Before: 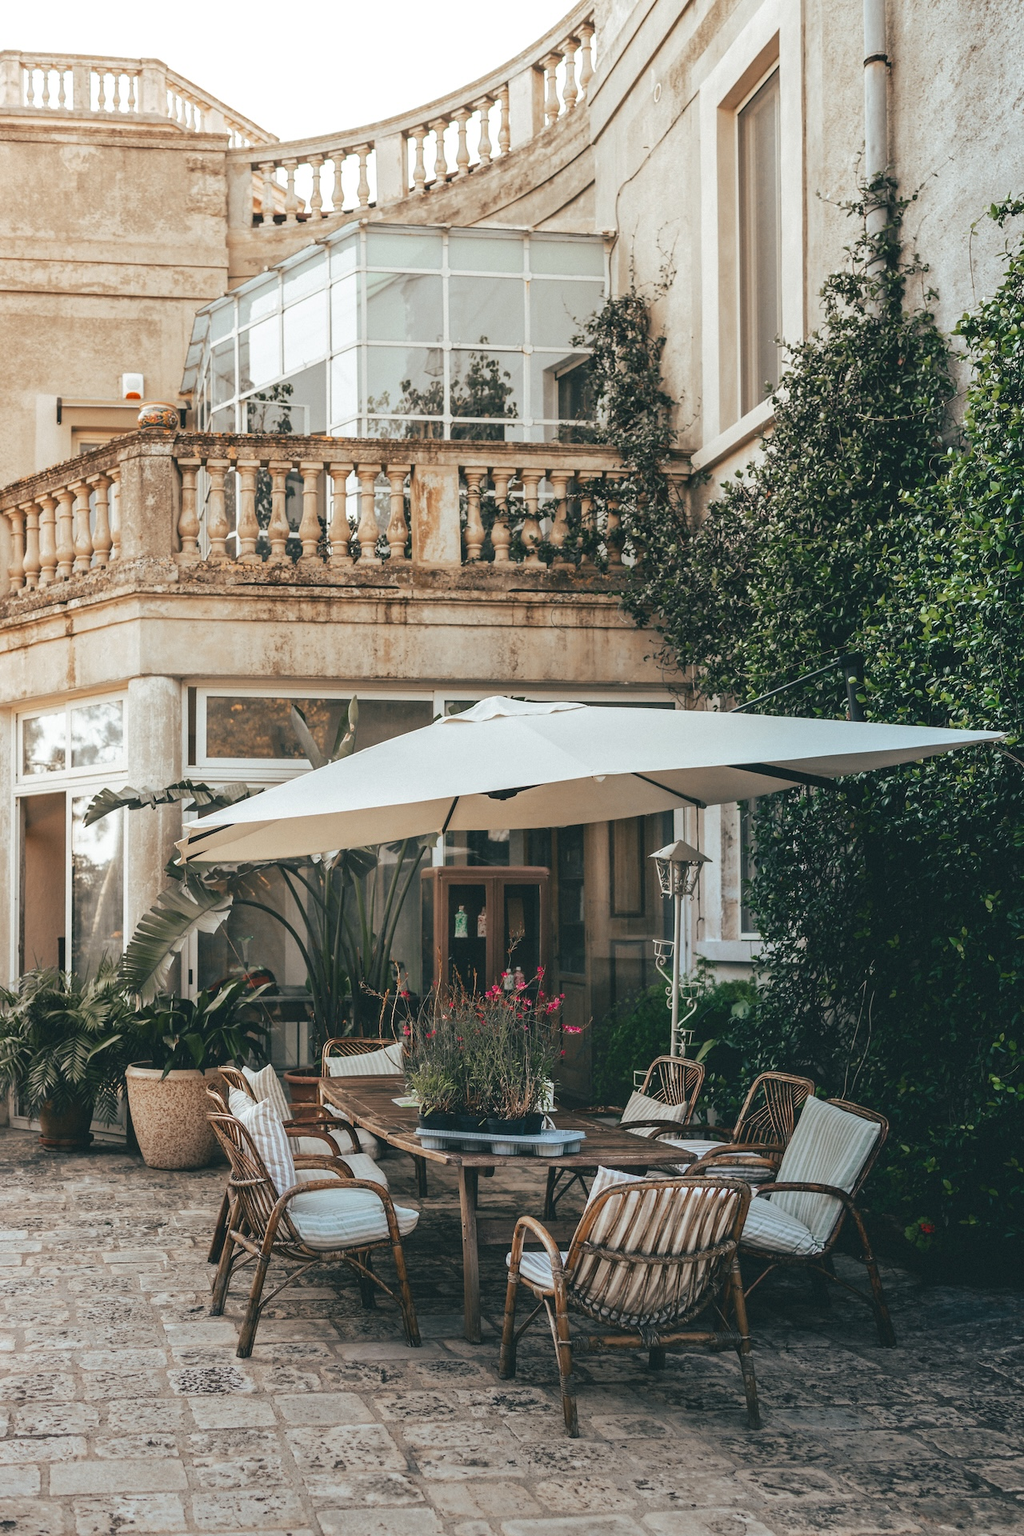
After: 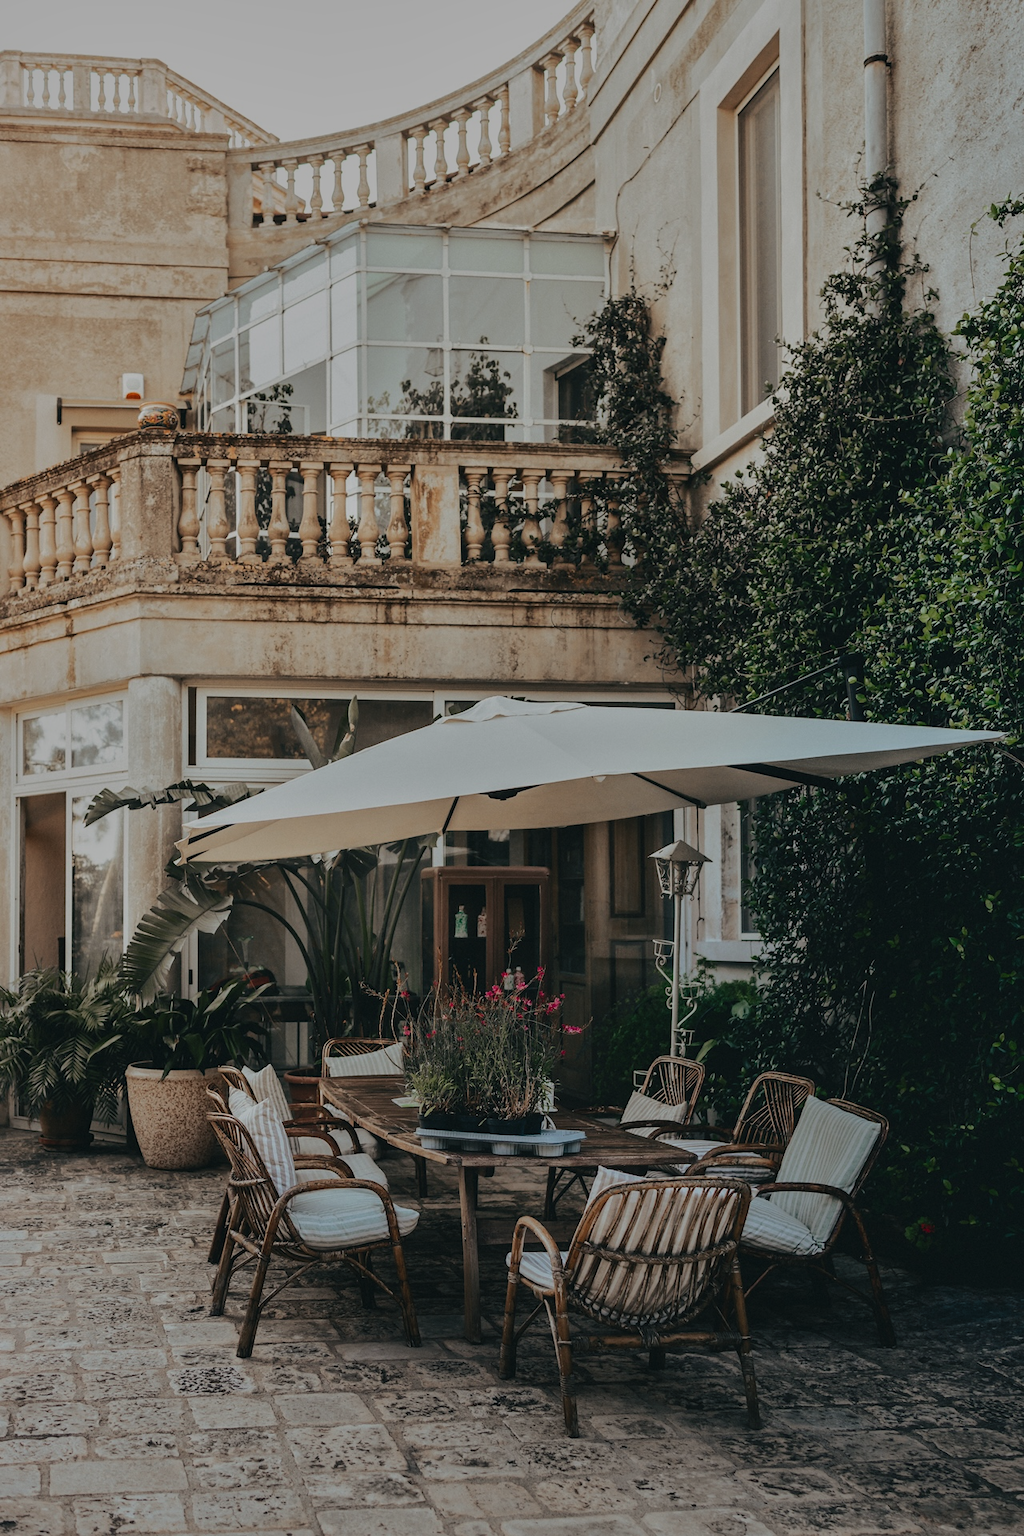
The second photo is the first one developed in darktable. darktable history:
base curve: curves: ch0 [(0, 0) (0.028, 0.03) (0.121, 0.232) (0.46, 0.748) (0.859, 0.968) (1, 1)]
shadows and highlights: on, module defaults
tone equalizer: -8 EV -2 EV, -7 EV -2 EV, -6 EV -2 EV, -5 EV -2 EV, -4 EV -2 EV, -3 EV -2 EV, -2 EV -2 EV, -1 EV -1.63 EV, +0 EV -2 EV
